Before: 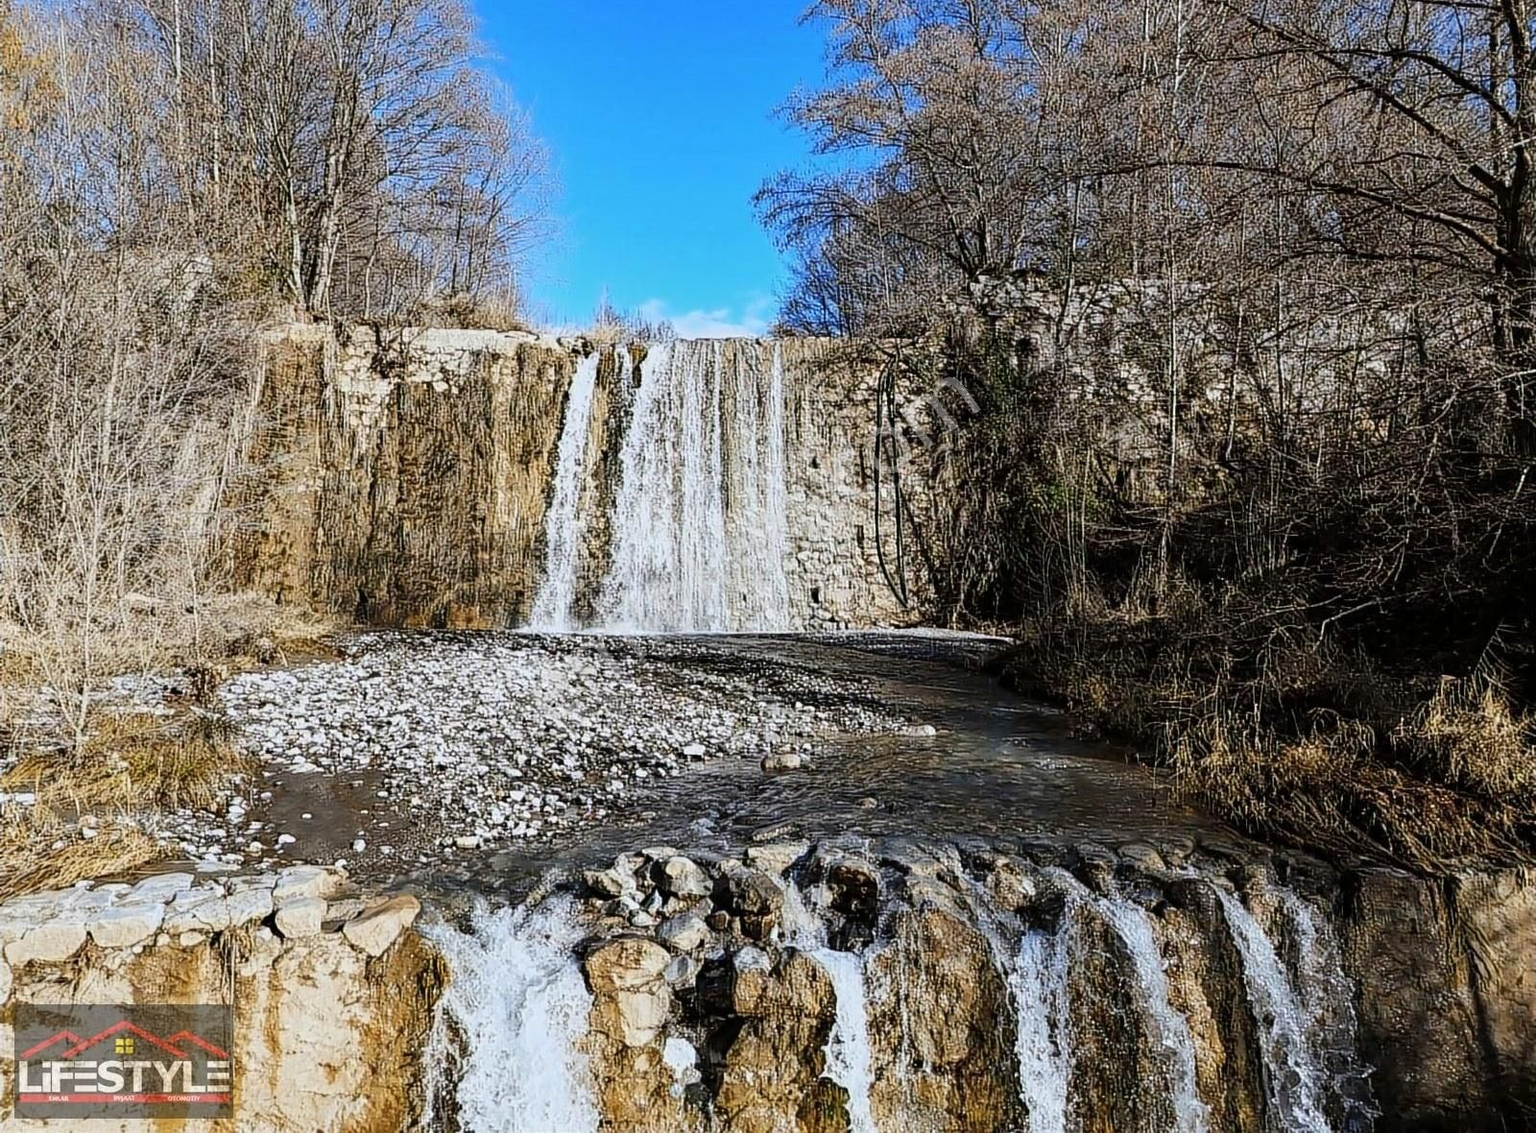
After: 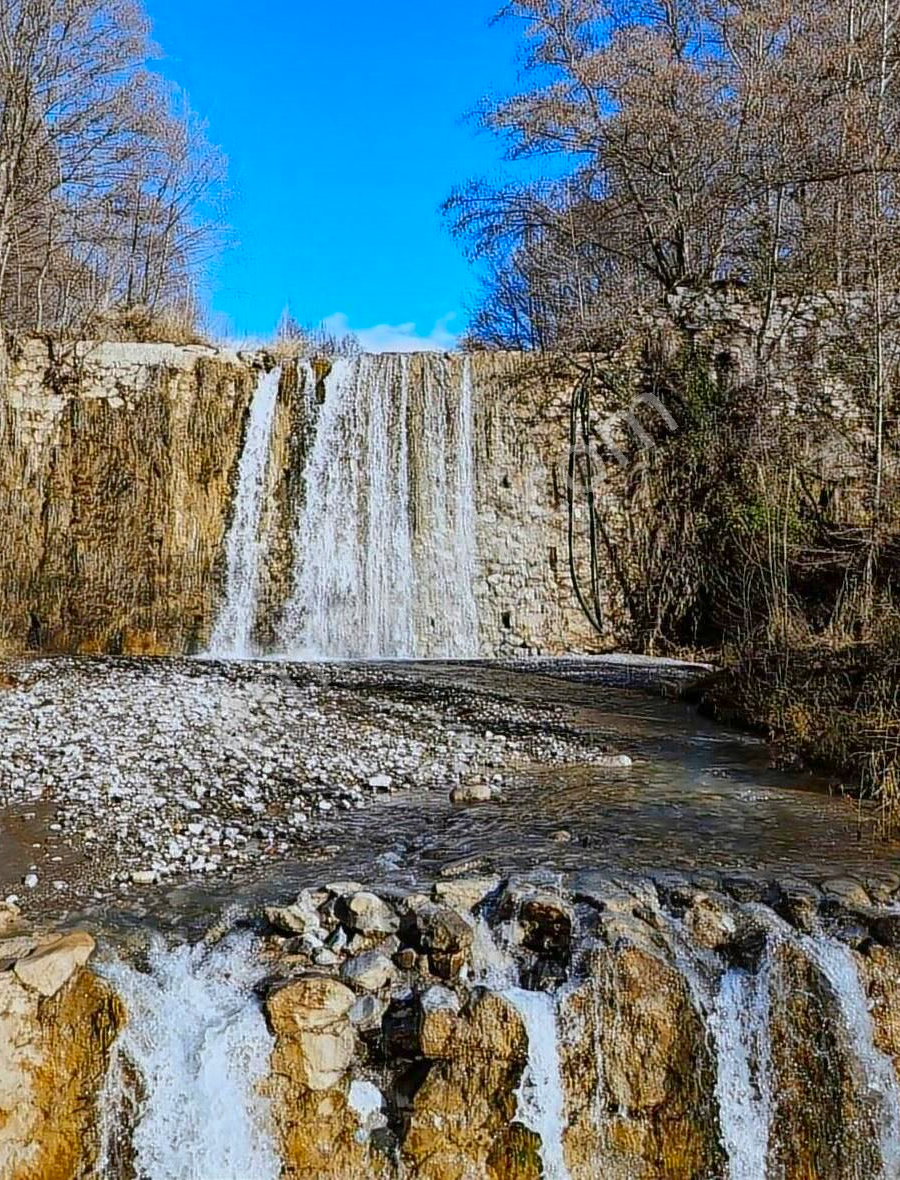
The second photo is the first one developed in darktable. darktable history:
crop: left 21.496%, right 22.254%
contrast brightness saturation: brightness -0.02, saturation 0.35
exposure: exposure 0.02 EV, compensate highlight preservation false
shadows and highlights: on, module defaults
